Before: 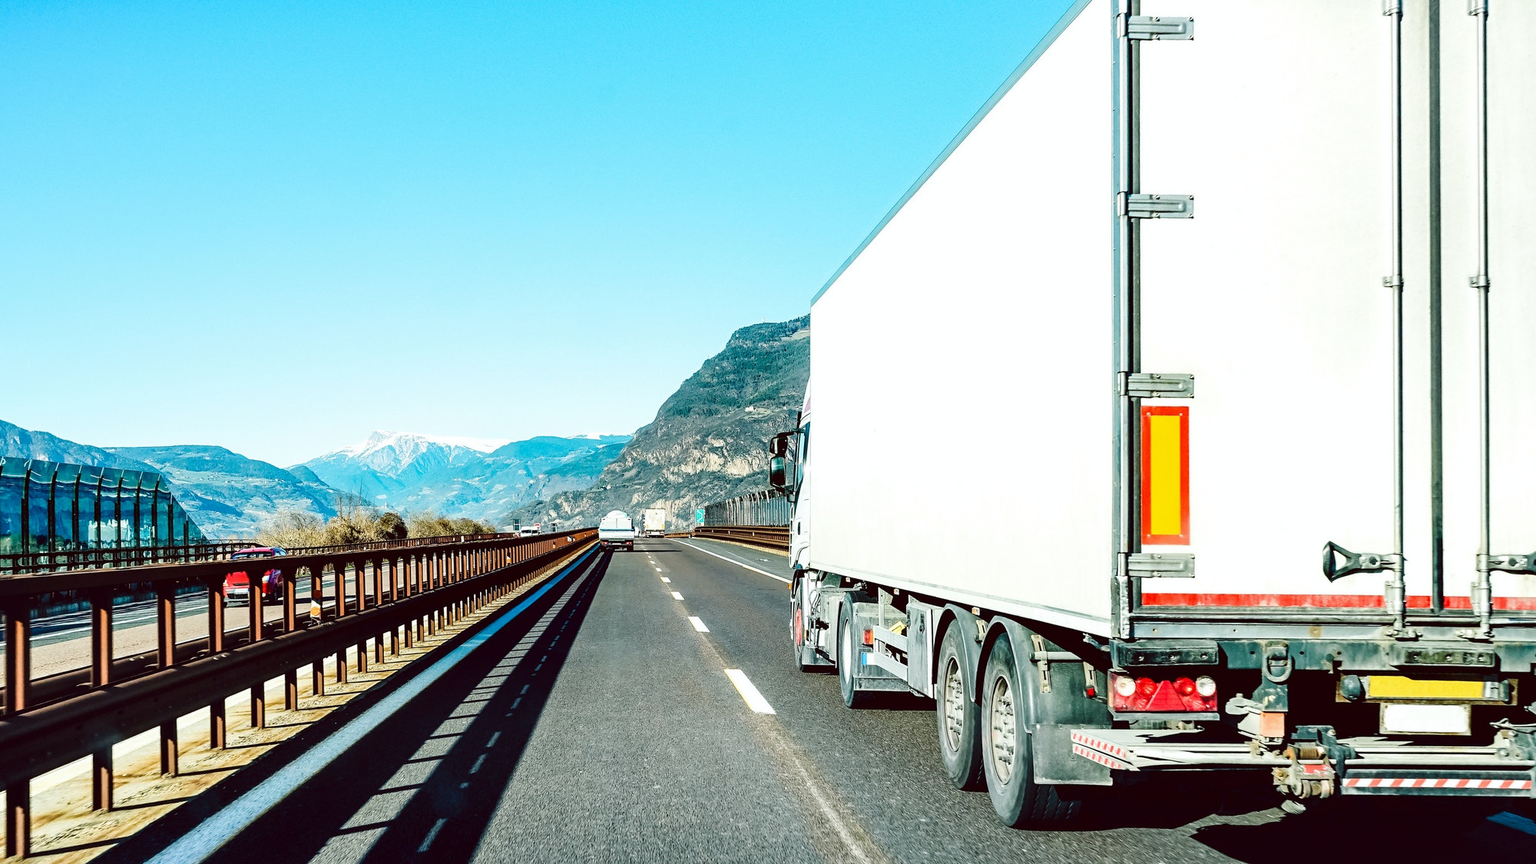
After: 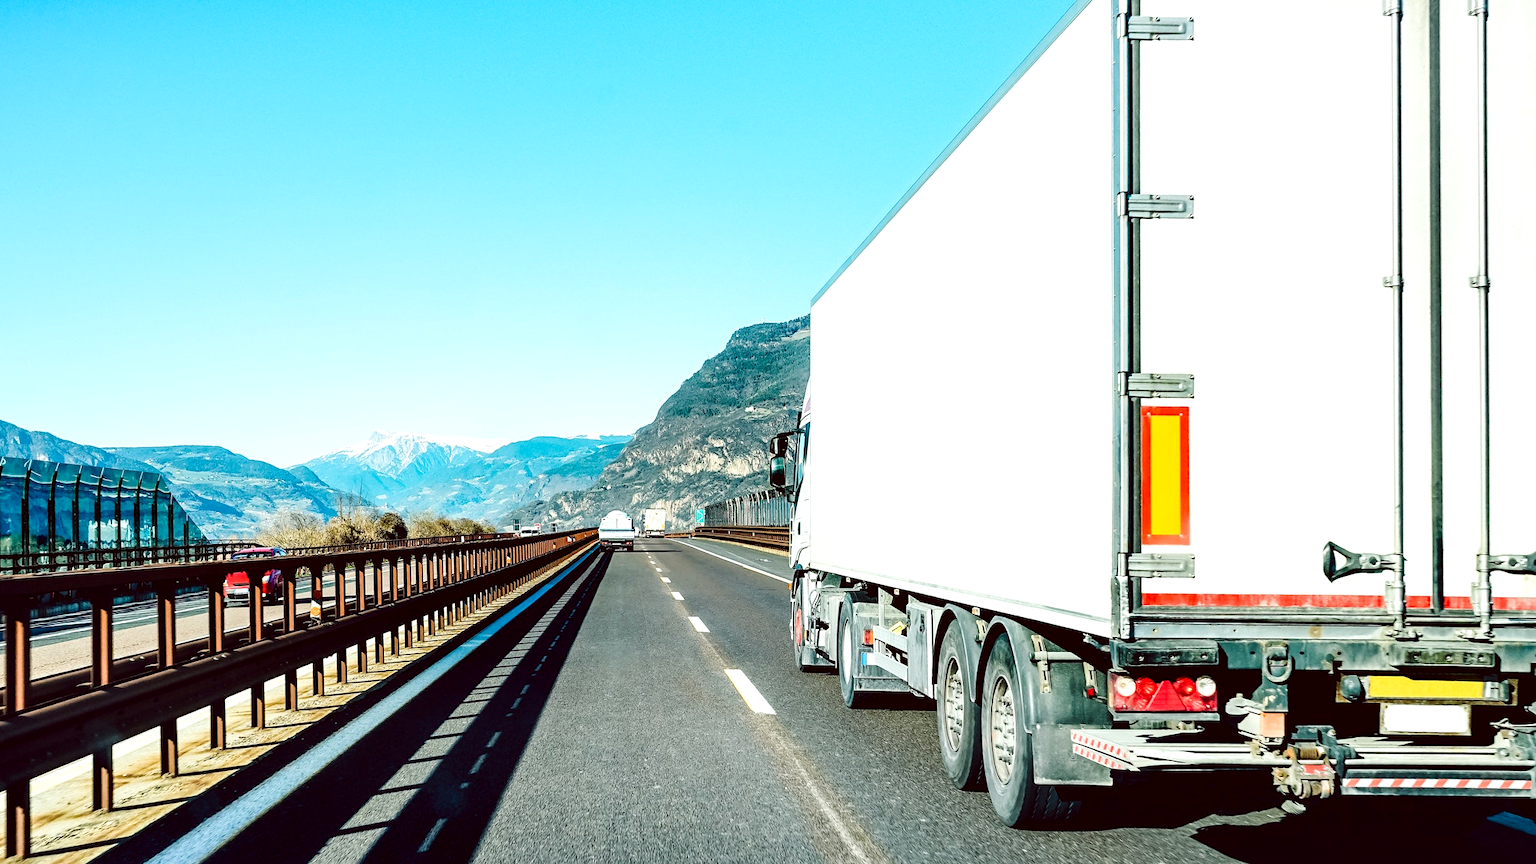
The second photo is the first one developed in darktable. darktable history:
exposure: black level correction 0.002, exposure 0.147 EV, compensate exposure bias true, compensate highlight preservation false
